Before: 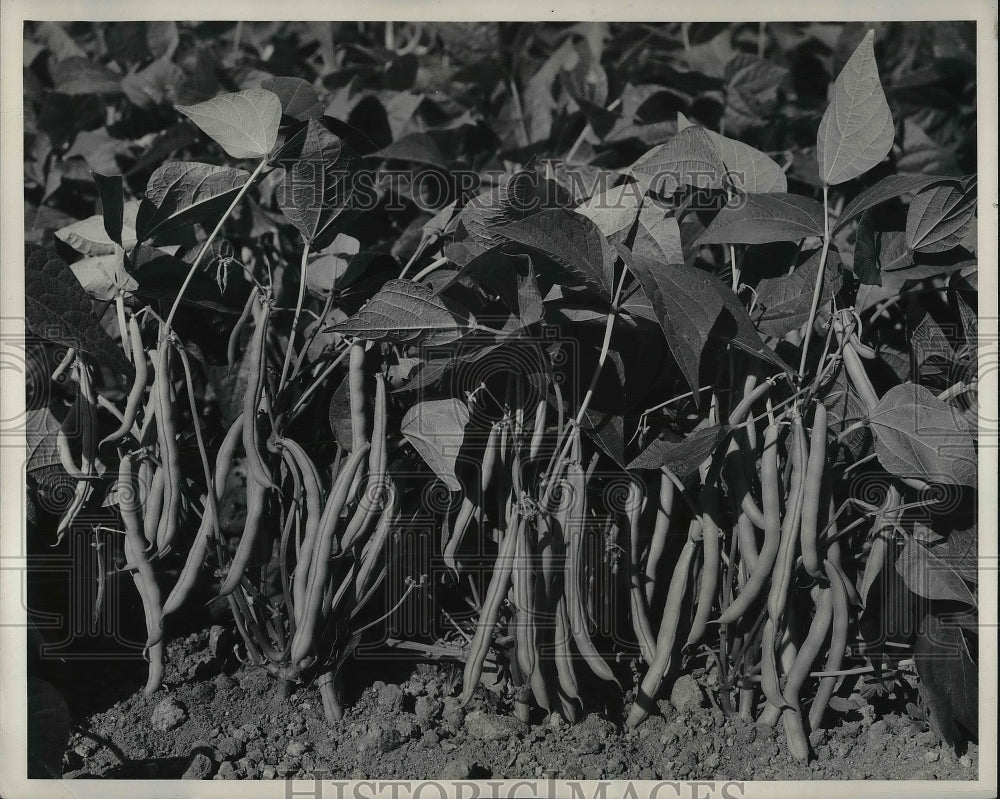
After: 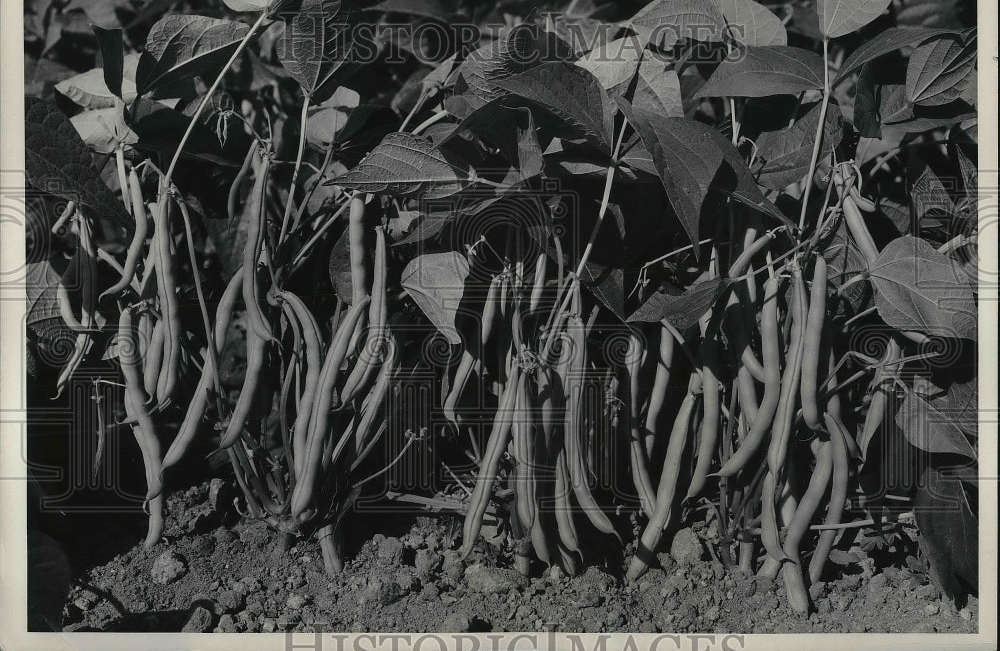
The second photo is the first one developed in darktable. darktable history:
crop and rotate: top 18.477%
